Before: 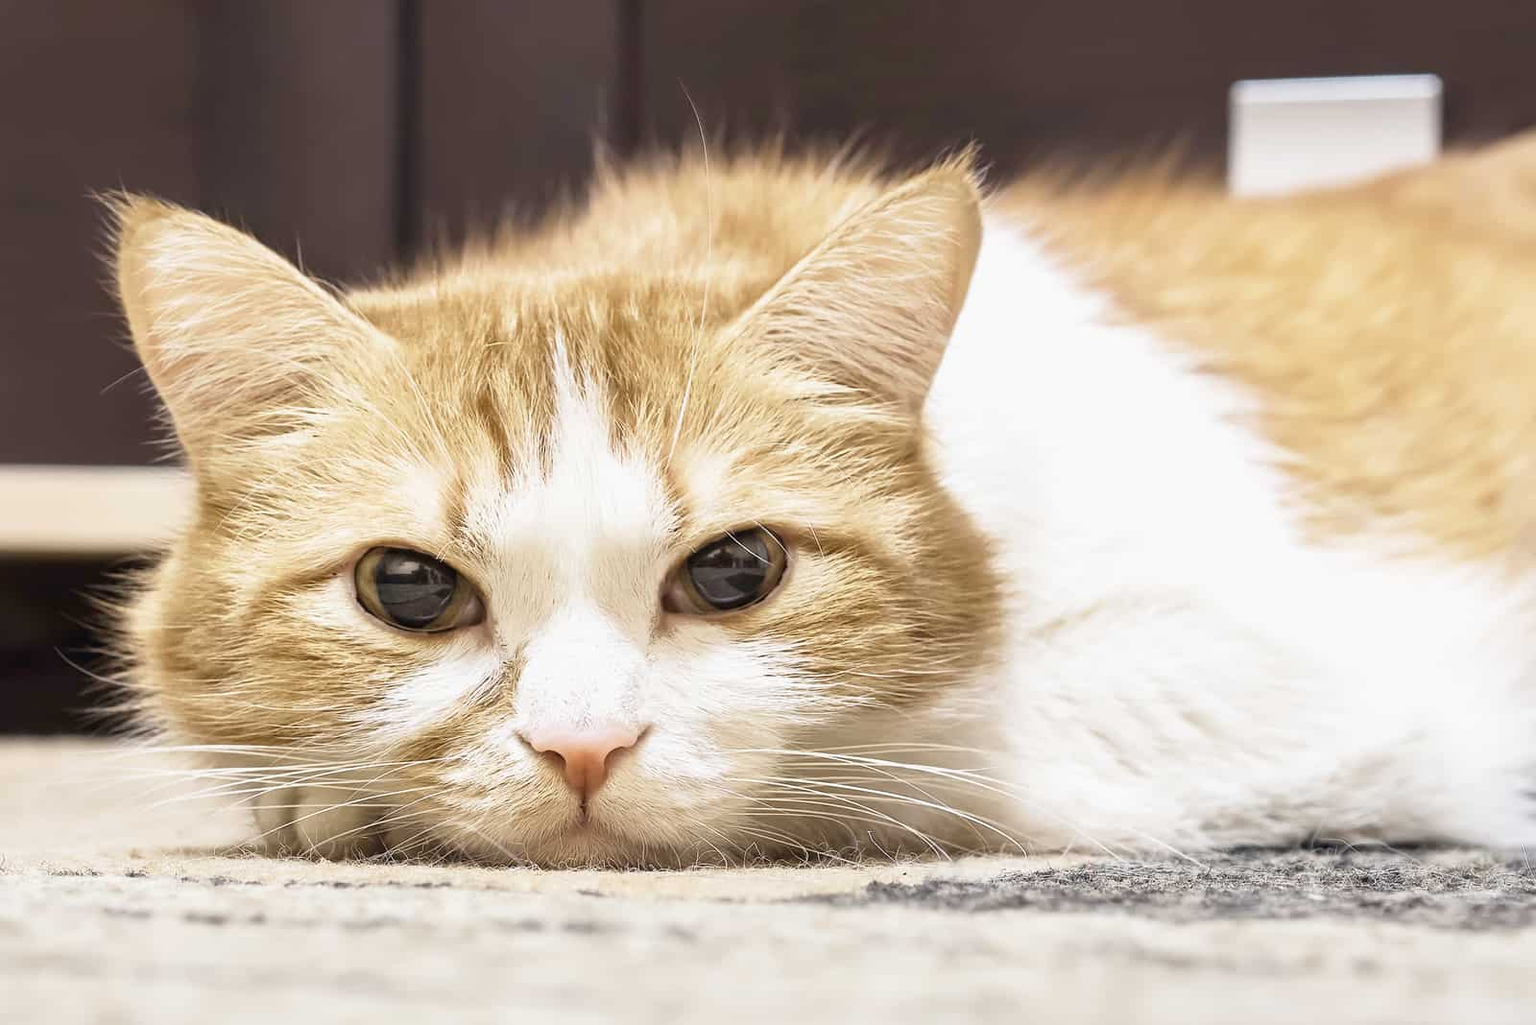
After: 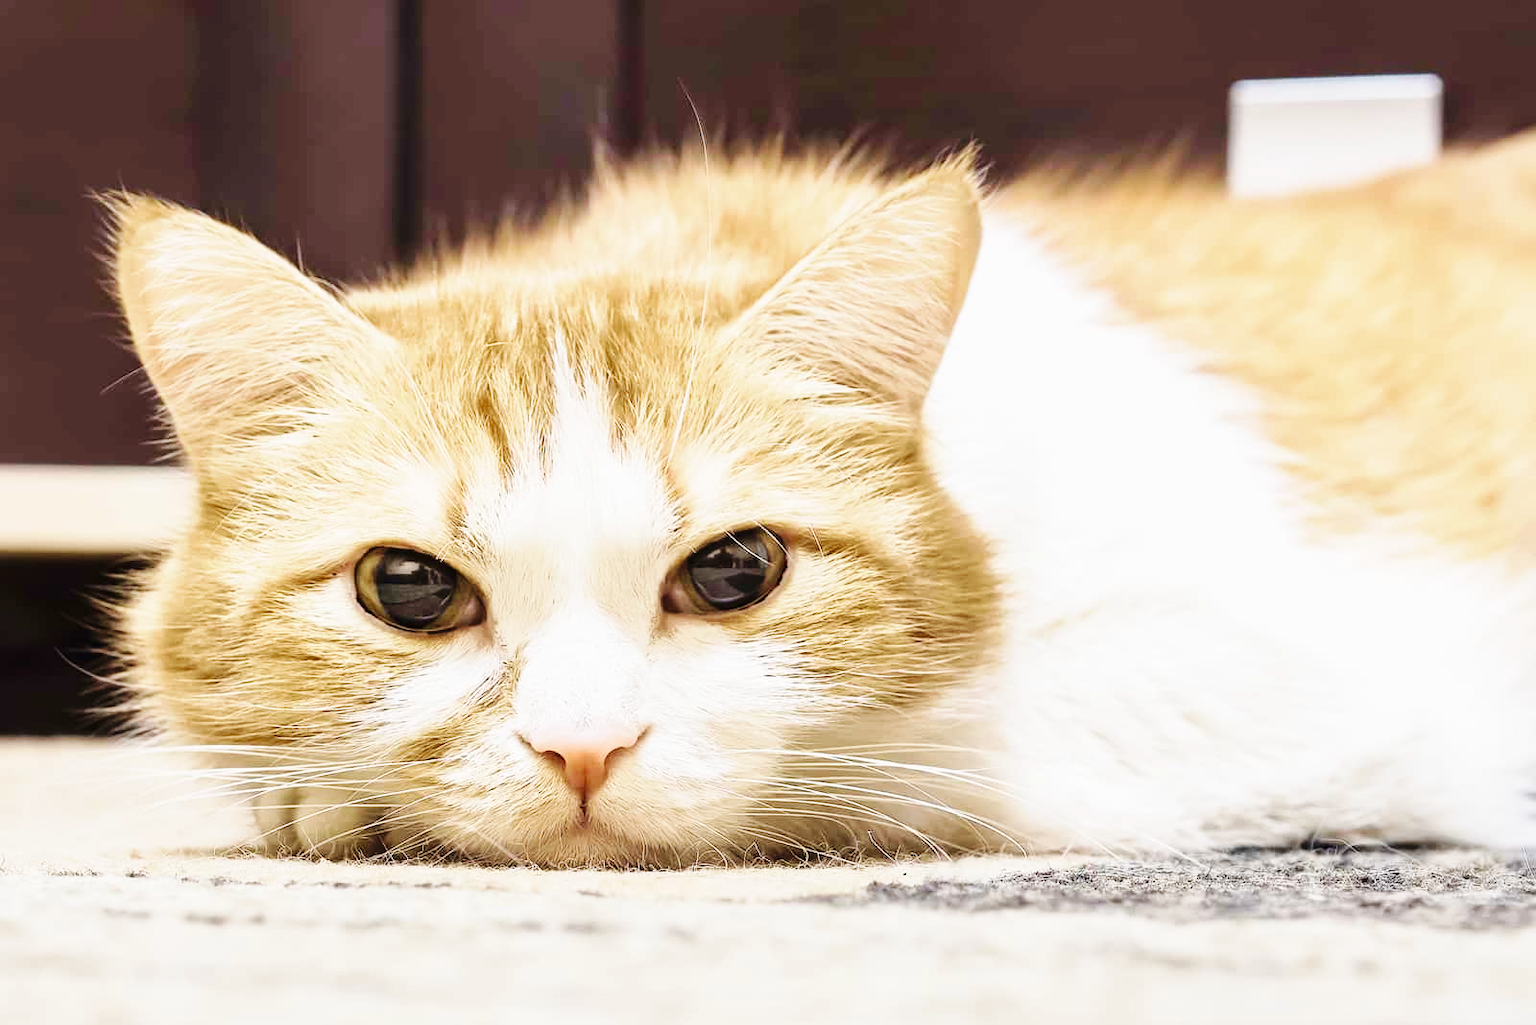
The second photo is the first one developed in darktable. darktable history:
velvia: strength 26.72%
base curve: curves: ch0 [(0, 0) (0.036, 0.025) (0.121, 0.166) (0.206, 0.329) (0.605, 0.79) (1, 1)], preserve colors none
